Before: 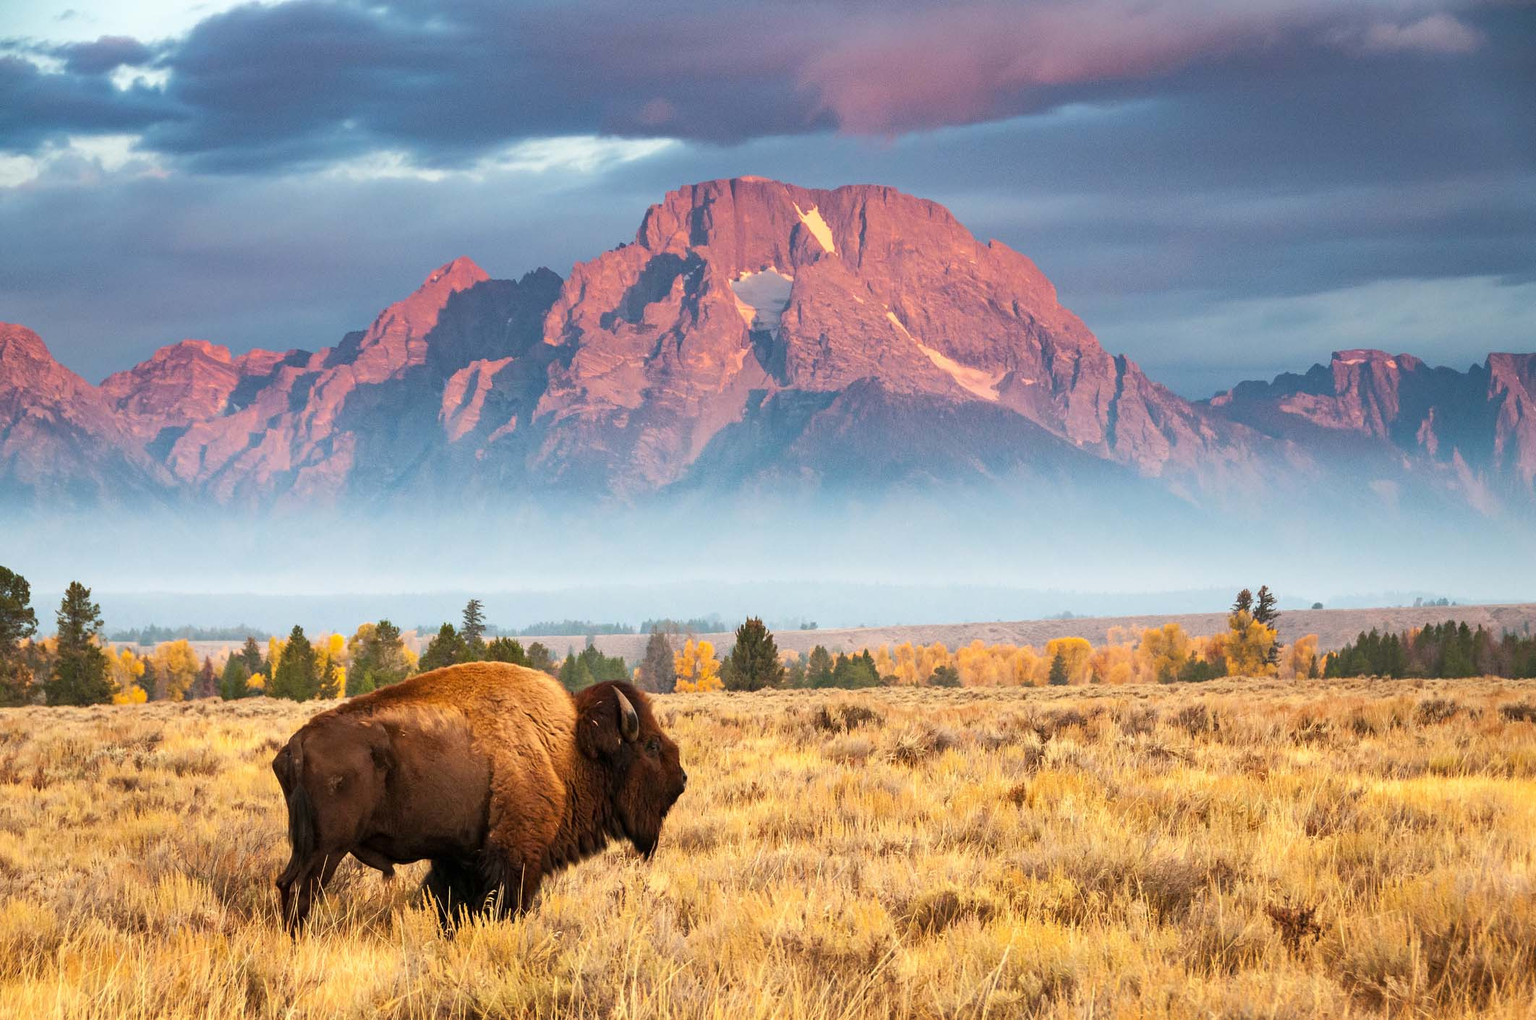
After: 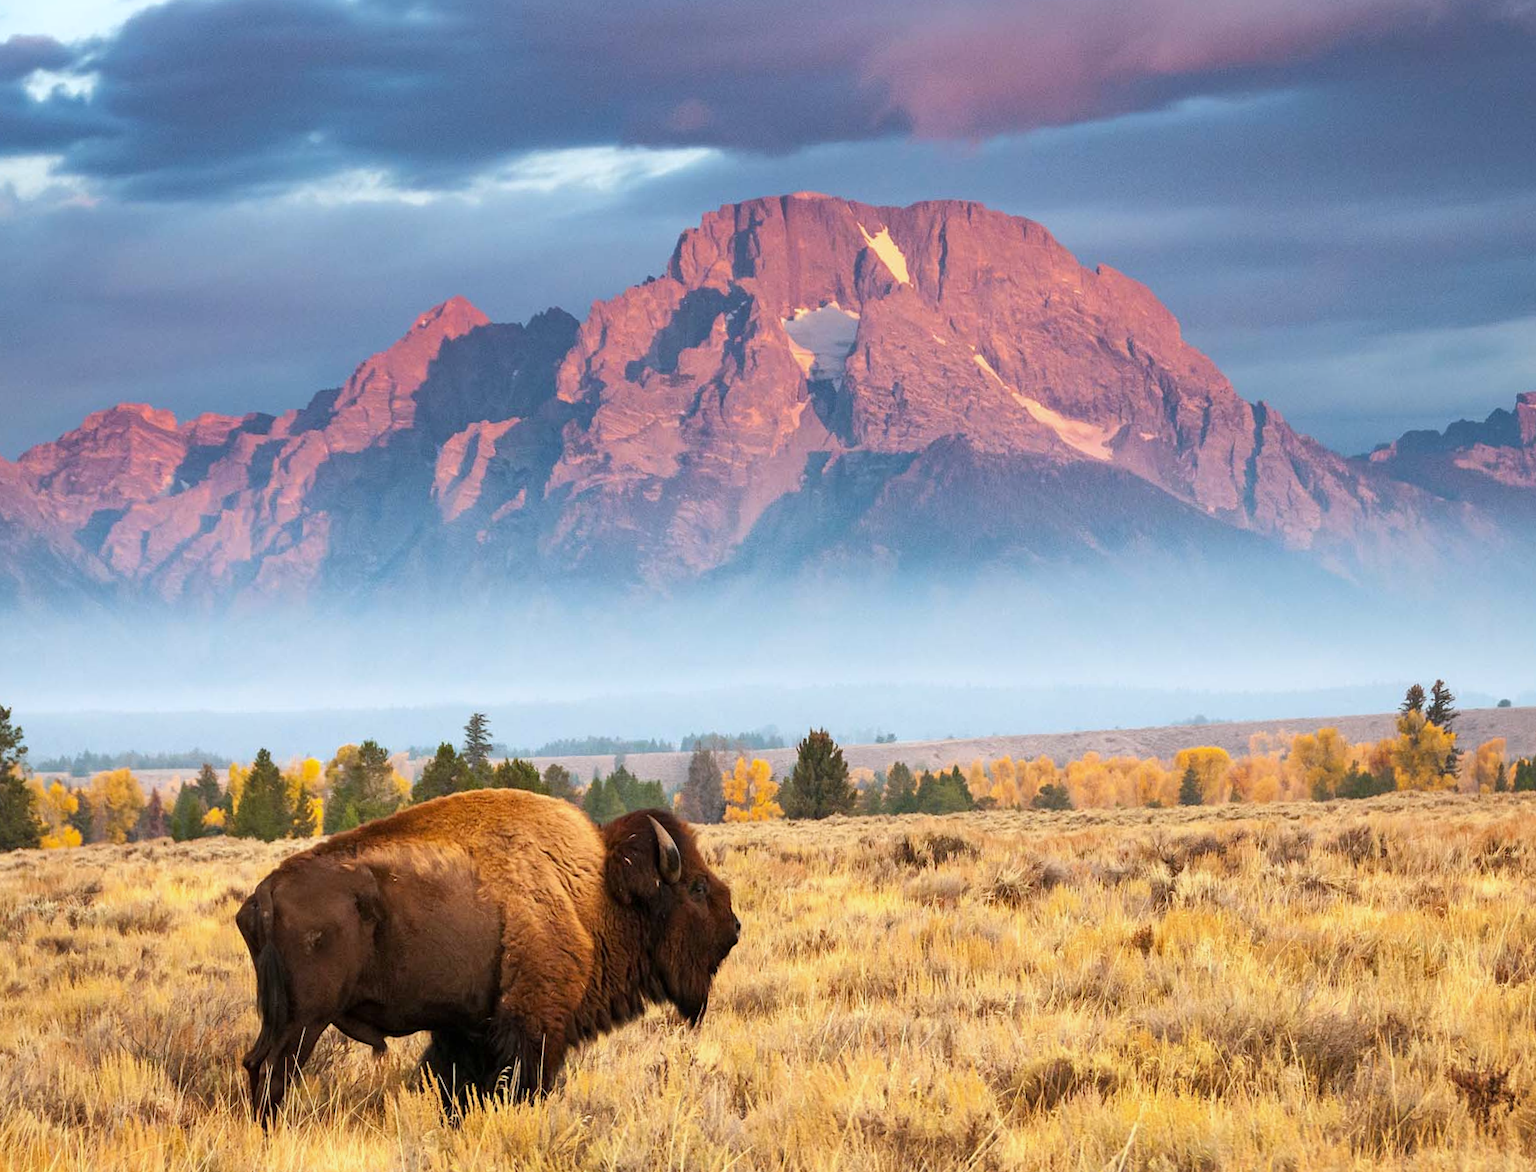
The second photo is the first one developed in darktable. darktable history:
crop and rotate: angle 1°, left 4.281%, top 0.642%, right 11.383%, bottom 2.486%
white balance: red 0.974, blue 1.044
